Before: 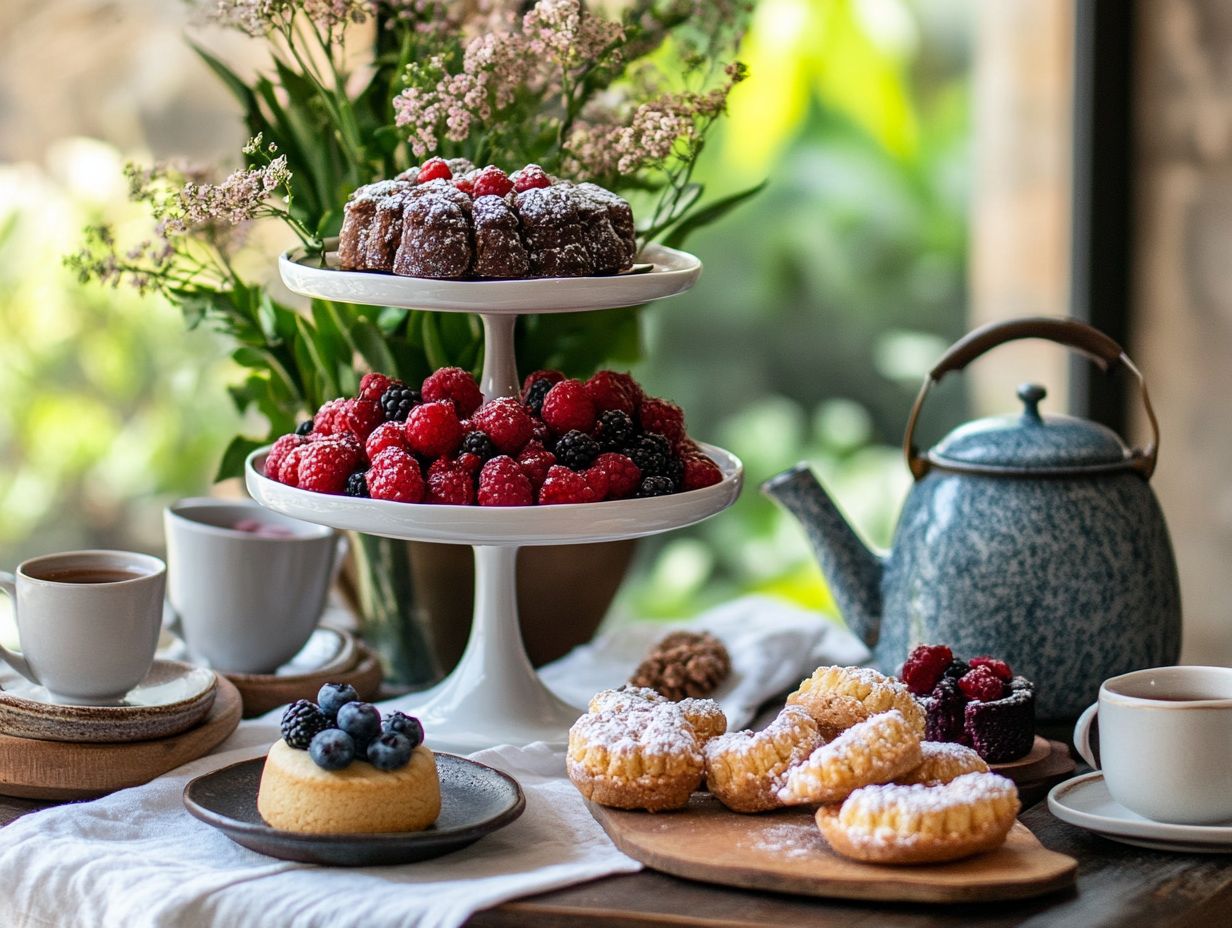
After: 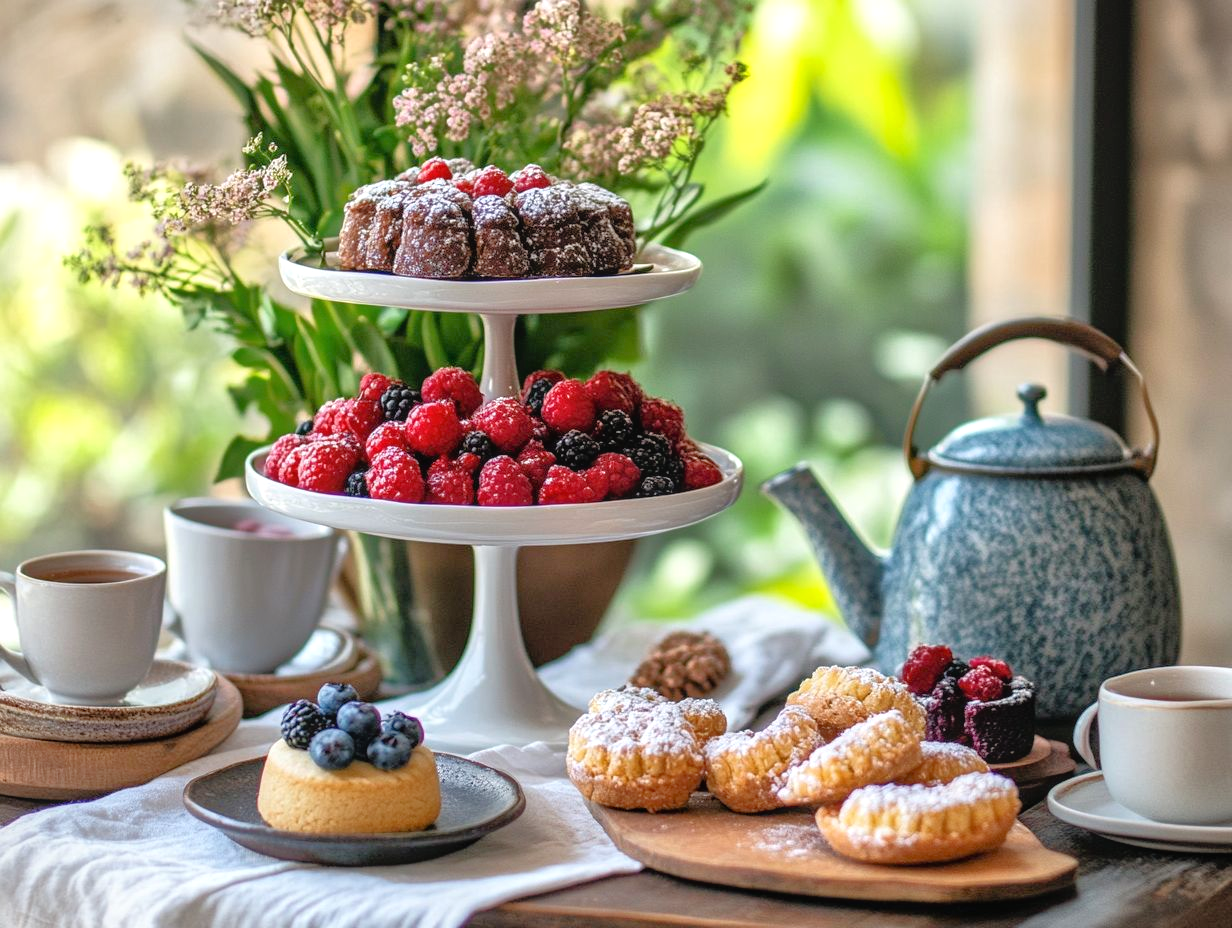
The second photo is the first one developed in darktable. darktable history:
exposure: exposure 0.2 EV, compensate highlight preservation false
local contrast: detail 109%
tone equalizer: -7 EV 0.16 EV, -6 EV 0.64 EV, -5 EV 1.13 EV, -4 EV 1.3 EV, -3 EV 1.16 EV, -2 EV 0.6 EV, -1 EV 0.163 EV, smoothing 1
vignetting: fall-off start 97.4%, fall-off radius 77.85%, width/height ratio 1.114
